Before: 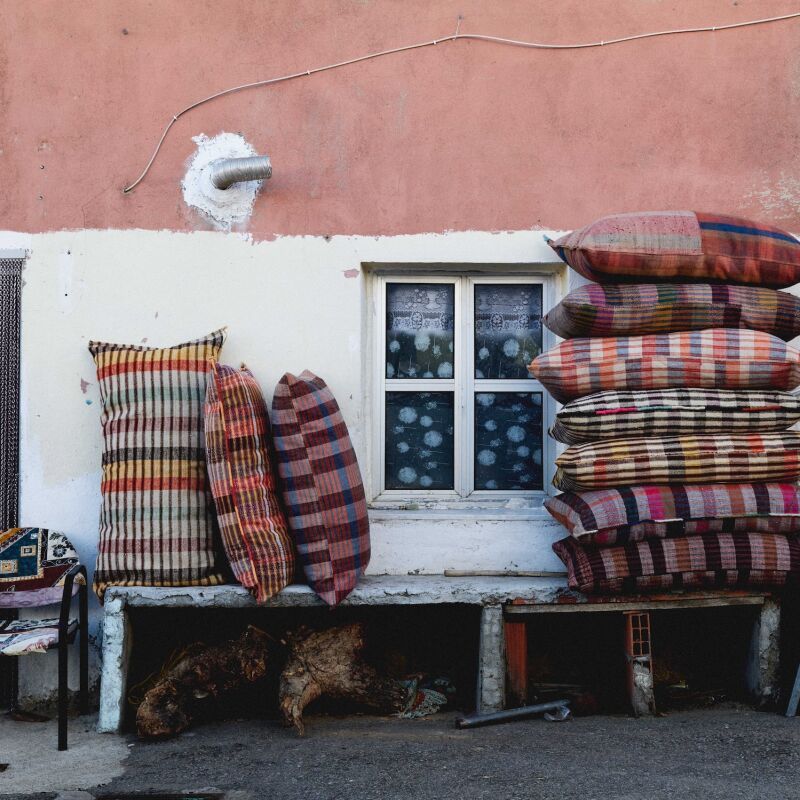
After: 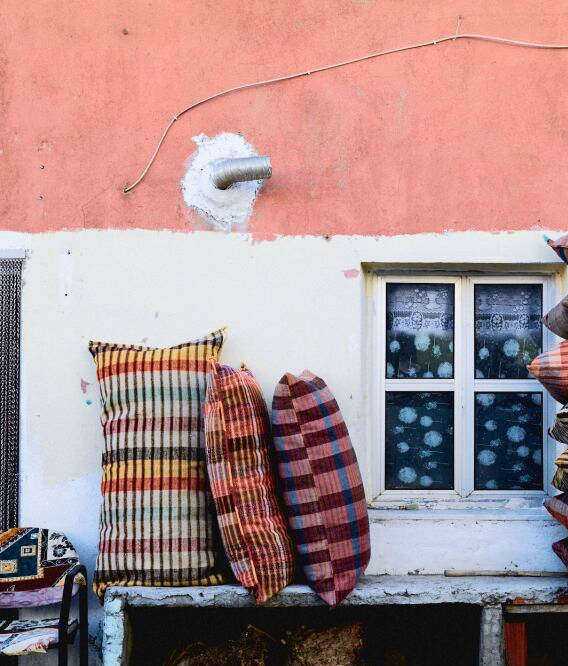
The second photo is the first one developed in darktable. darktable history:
tone curve: curves: ch0 [(0, 0.018) (0.061, 0.041) (0.205, 0.191) (0.289, 0.292) (0.39, 0.424) (0.493, 0.551) (0.666, 0.743) (0.795, 0.841) (1, 0.998)]; ch1 [(0, 0) (0.385, 0.343) (0.439, 0.415) (0.494, 0.498) (0.501, 0.501) (0.51, 0.509) (0.548, 0.563) (0.586, 0.61) (0.684, 0.658) (0.783, 0.804) (1, 1)]; ch2 [(0, 0) (0.304, 0.31) (0.403, 0.399) (0.441, 0.428) (0.47, 0.469) (0.498, 0.496) (0.524, 0.538) (0.566, 0.579) (0.648, 0.665) (0.697, 0.699) (1, 1)], color space Lab, independent channels, preserve colors none
crop: right 28.885%, bottom 16.626%
velvia: on, module defaults
